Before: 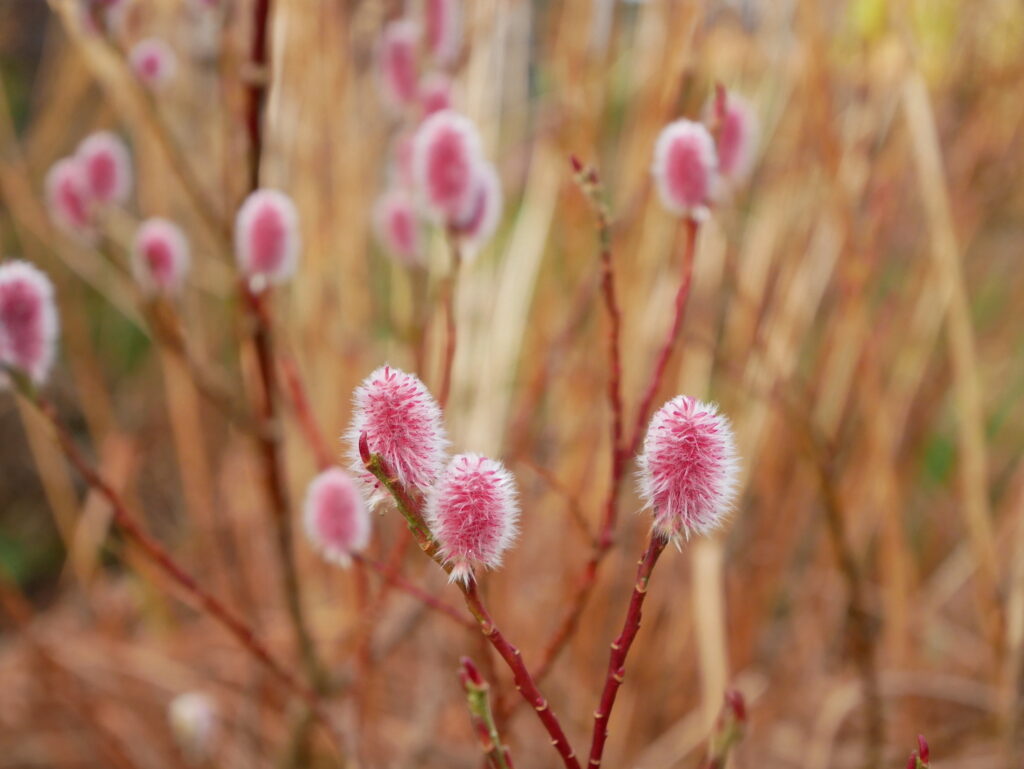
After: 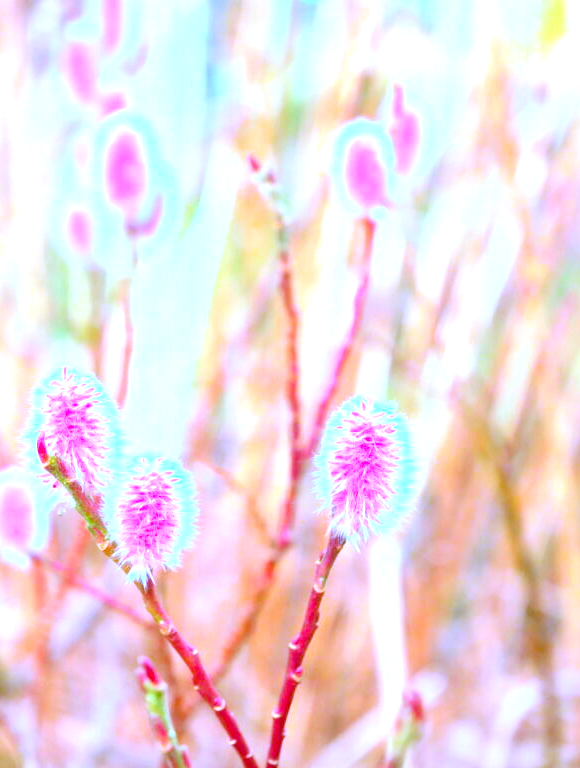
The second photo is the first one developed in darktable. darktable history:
white balance: red 0.766, blue 1.537
crop: left 31.458%, top 0%, right 11.876%
contrast brightness saturation: contrast 0.07, brightness 0.18, saturation 0.4
exposure: black level correction 0, exposure 1.9 EV, compensate highlight preservation false
